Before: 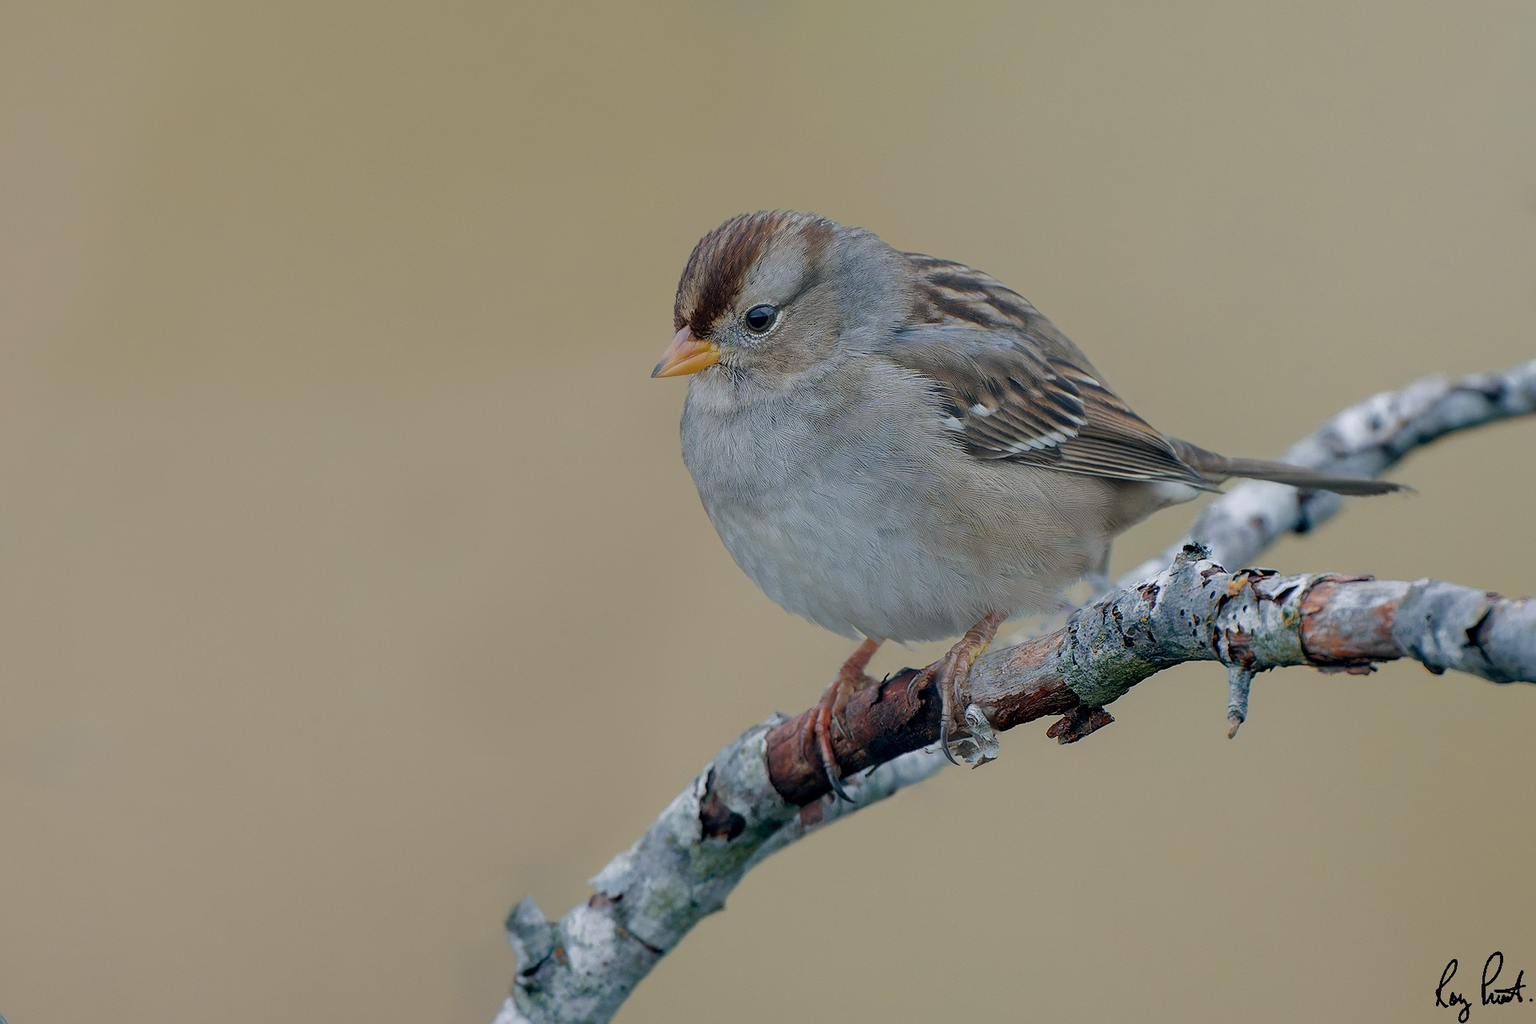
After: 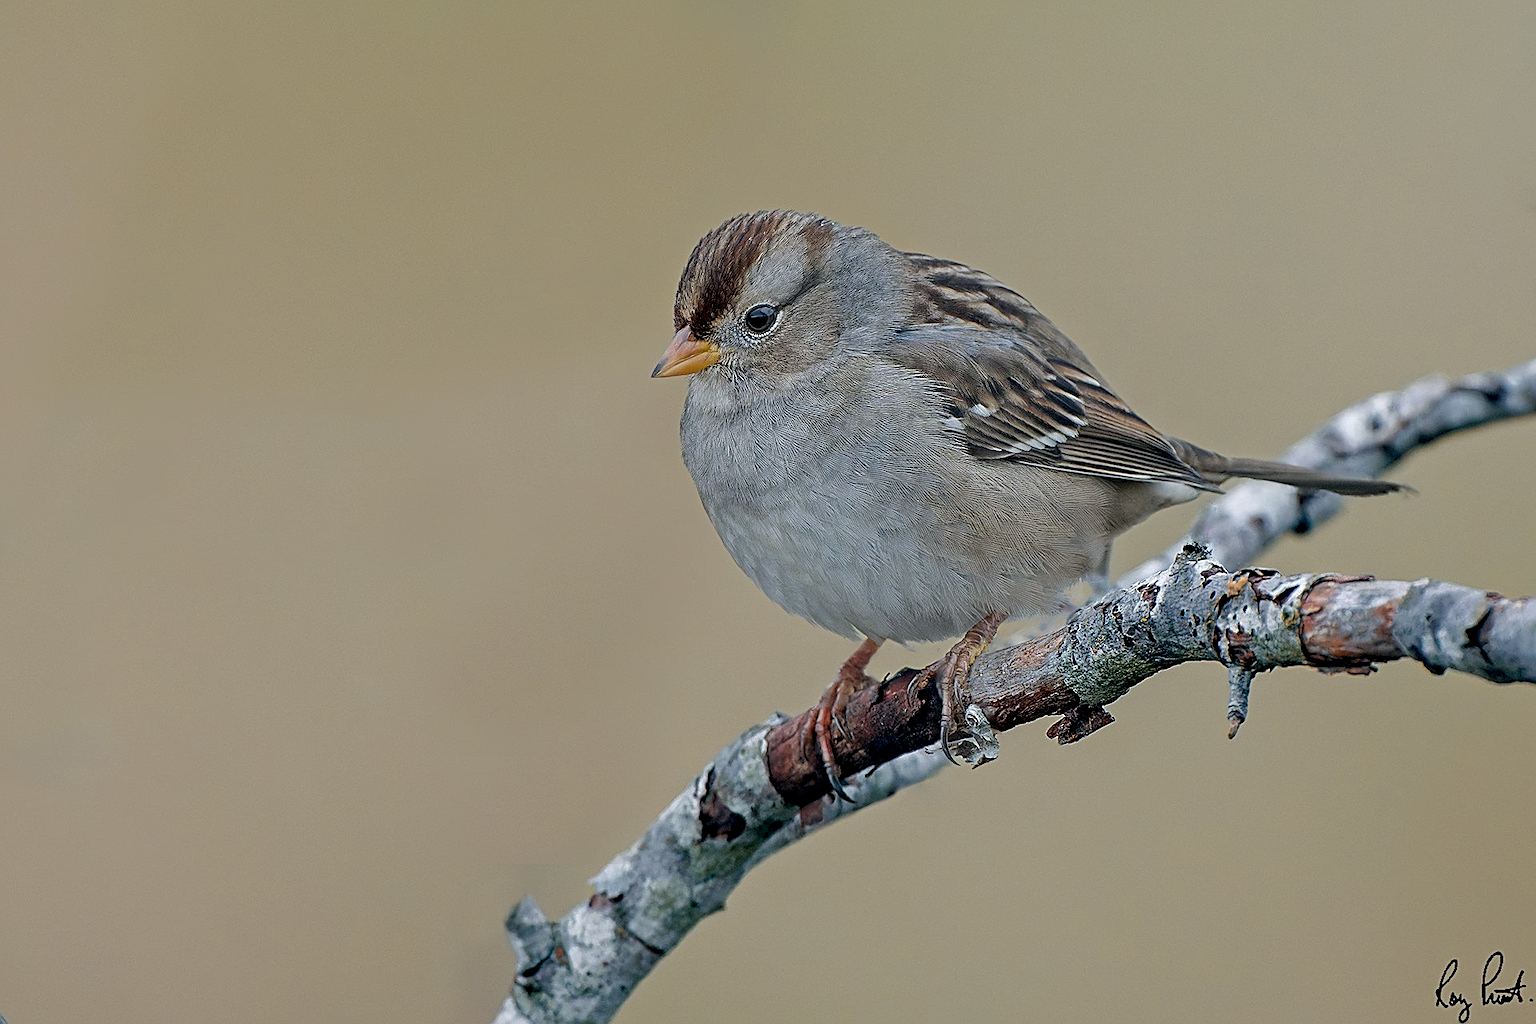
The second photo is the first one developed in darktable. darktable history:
contrast equalizer: octaves 7, y [[0.502, 0.517, 0.543, 0.576, 0.611, 0.631], [0.5 ×6], [0.5 ×6], [0 ×6], [0 ×6]]
sharpen: on, module defaults
